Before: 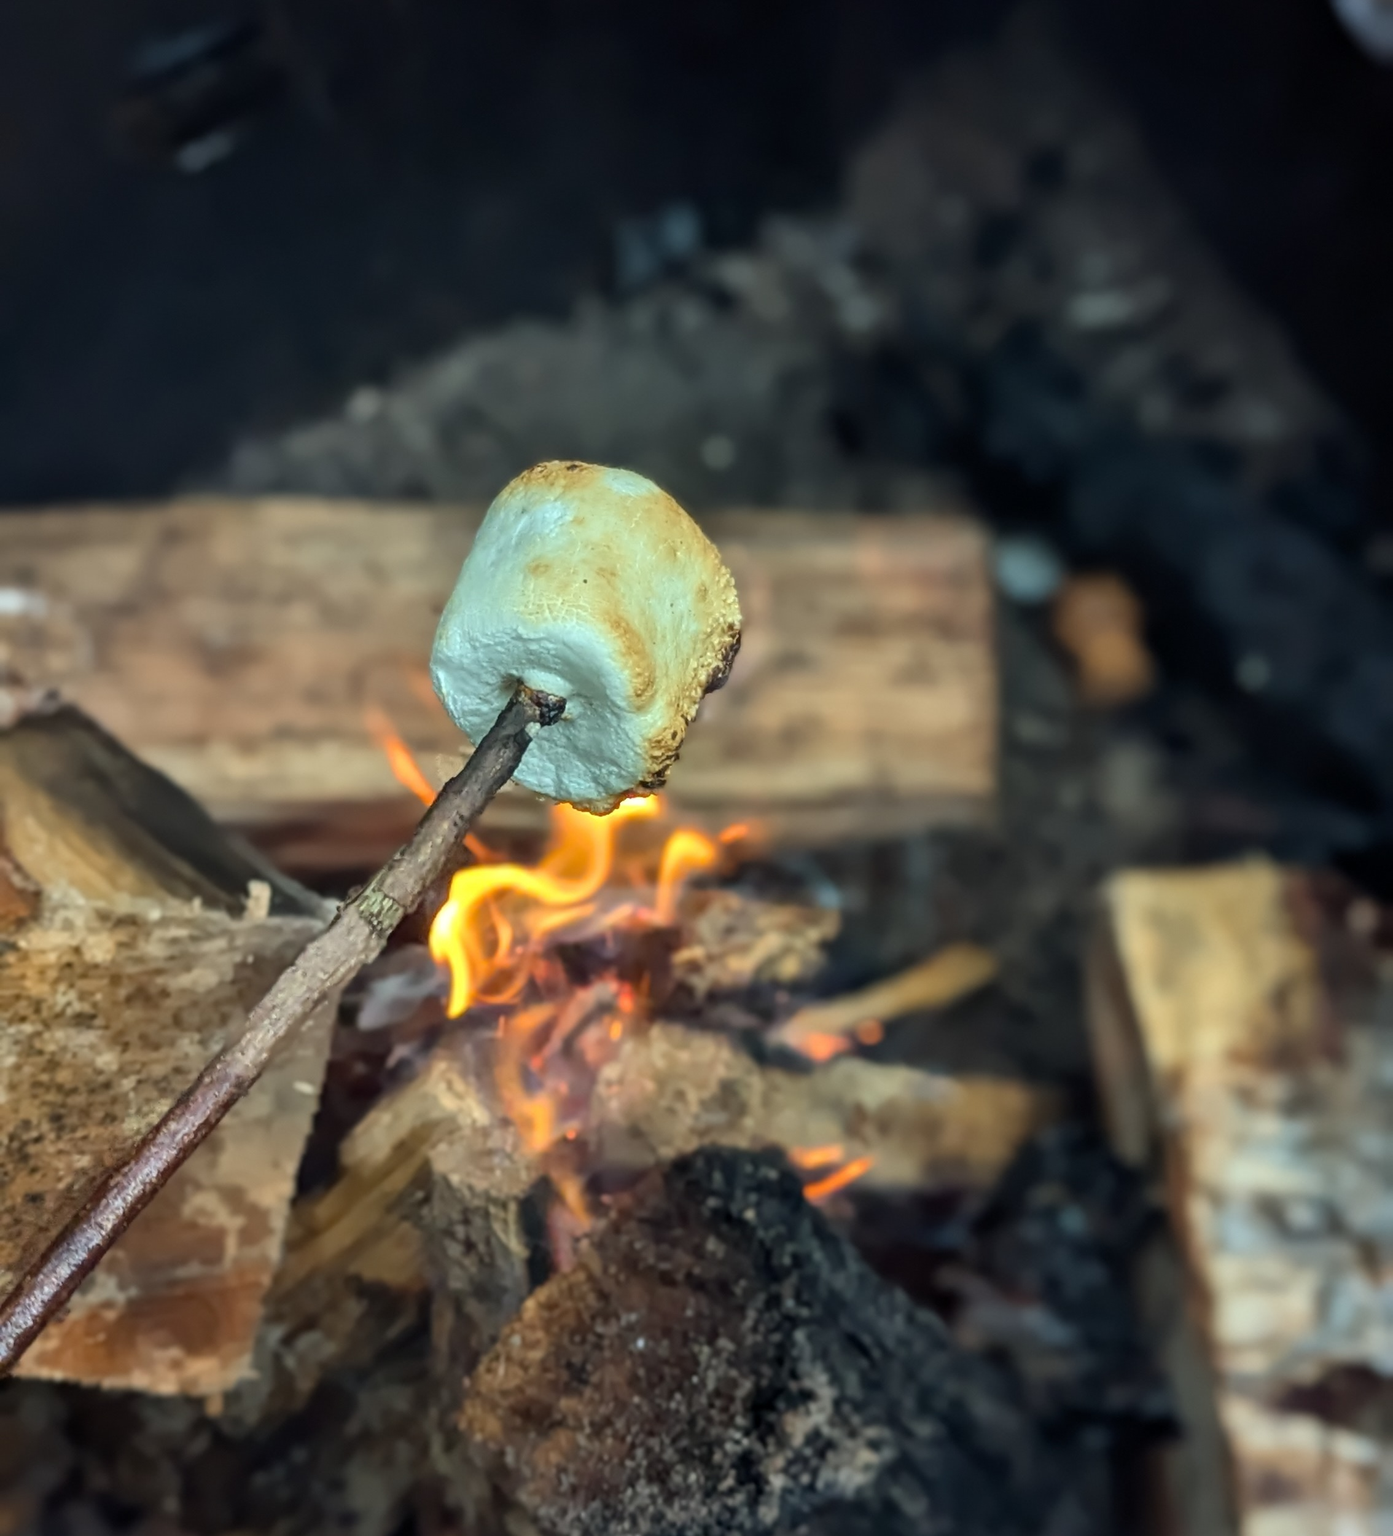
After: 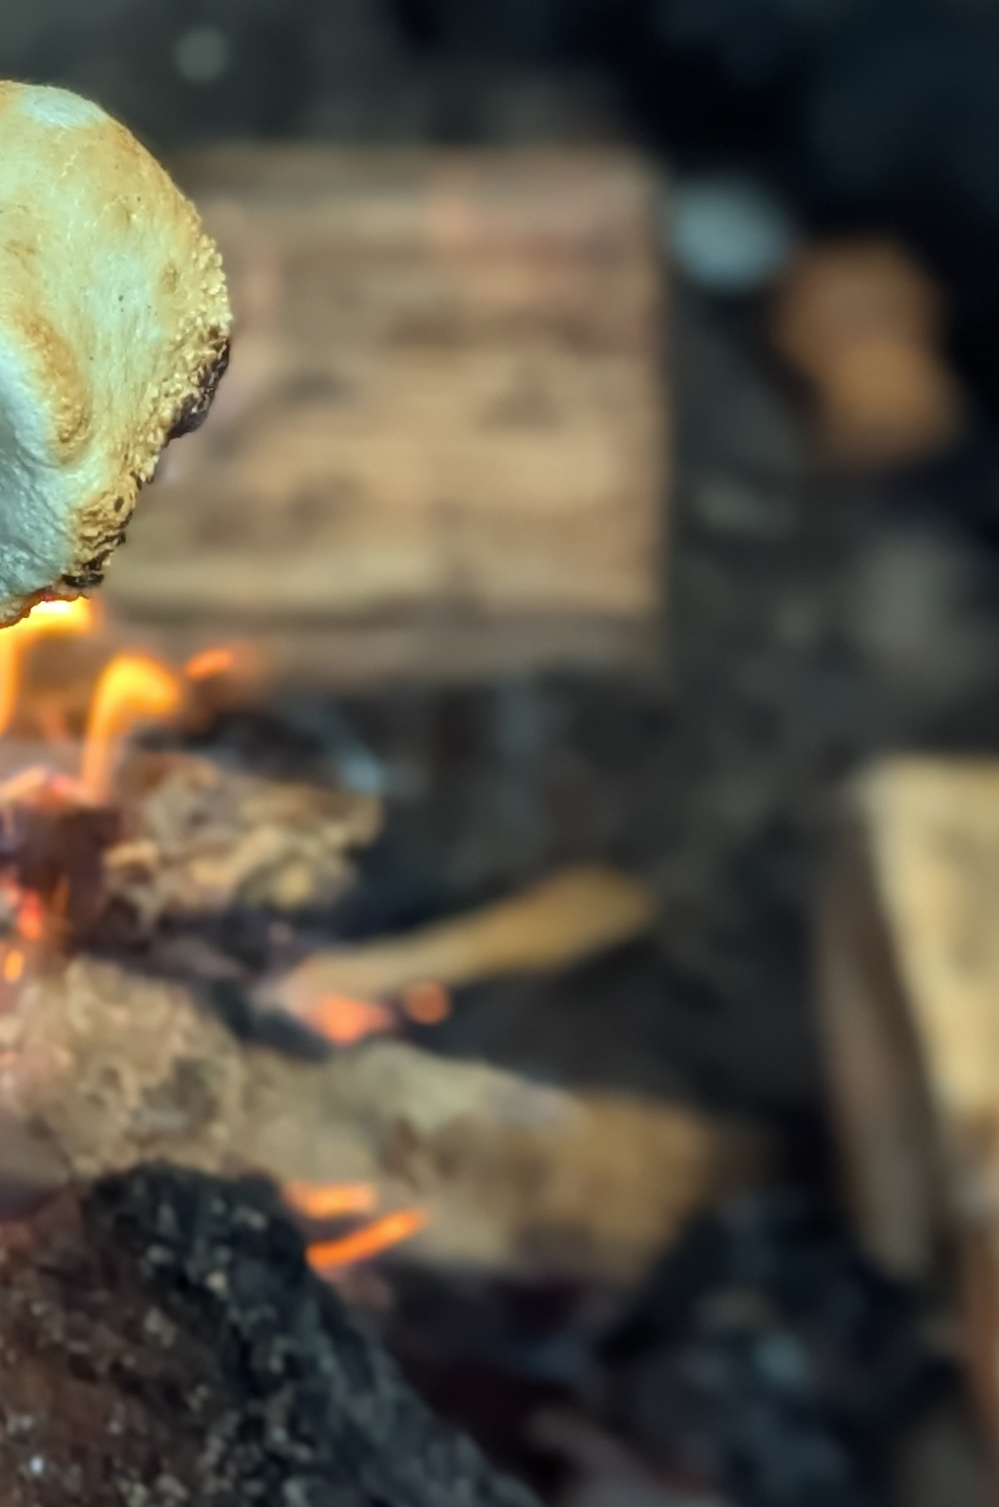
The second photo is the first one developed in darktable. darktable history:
rotate and perspective: rotation 1.69°, lens shift (vertical) -0.023, lens shift (horizontal) -0.291, crop left 0.025, crop right 0.988, crop top 0.092, crop bottom 0.842
crop: left 35.432%, top 26.233%, right 20.145%, bottom 3.432%
contrast brightness saturation: saturation -0.05
